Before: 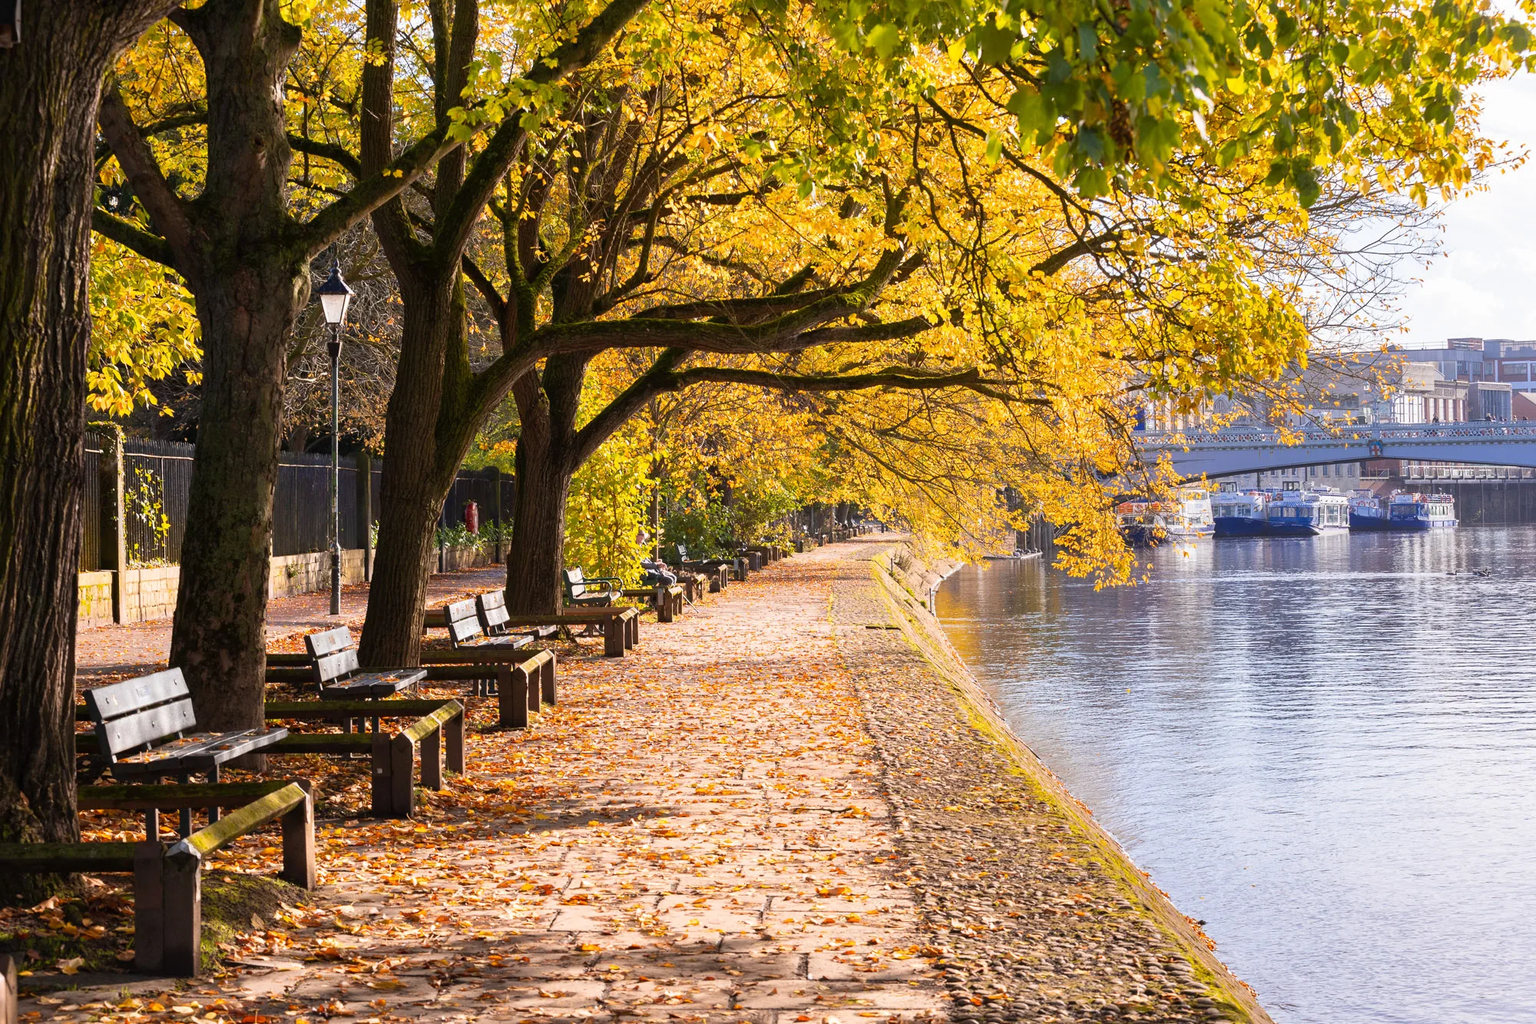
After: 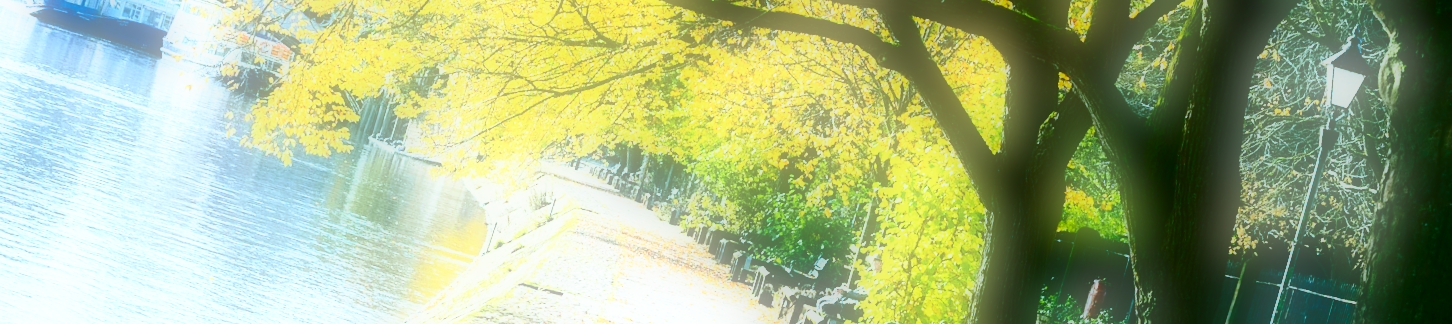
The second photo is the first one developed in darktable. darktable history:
color balance: mode lift, gamma, gain (sRGB), lift [1, 1.049, 1, 1]
crop and rotate: angle 16.12°, top 30.835%, bottom 35.653%
base curve: curves: ch0 [(0, 0) (0.026, 0.03) (0.109, 0.232) (0.351, 0.748) (0.669, 0.968) (1, 1)], preserve colors none
local contrast: mode bilateral grid, contrast 100, coarseness 100, detail 91%, midtone range 0.2
soften: on, module defaults
white balance: red 0.948, green 1.02, blue 1.176
color balance rgb: shadows lift › chroma 11.71%, shadows lift › hue 133.46°, power › chroma 2.15%, power › hue 166.83°, highlights gain › chroma 4%, highlights gain › hue 200.2°, perceptual saturation grading › global saturation 18.05%
contrast brightness saturation: contrast 0.28
